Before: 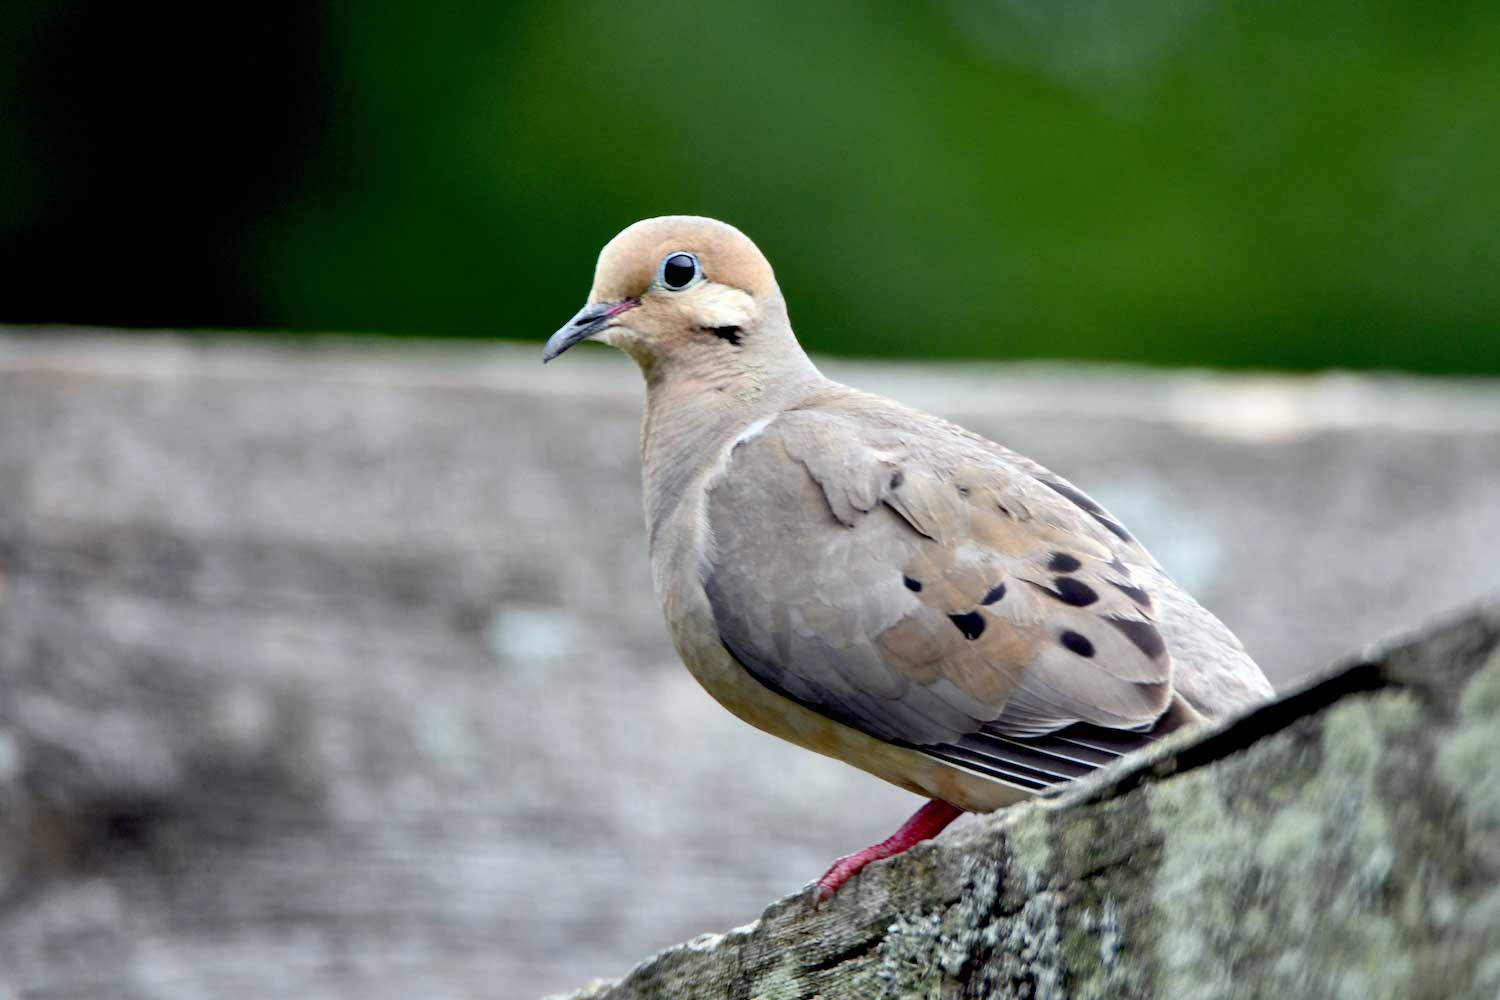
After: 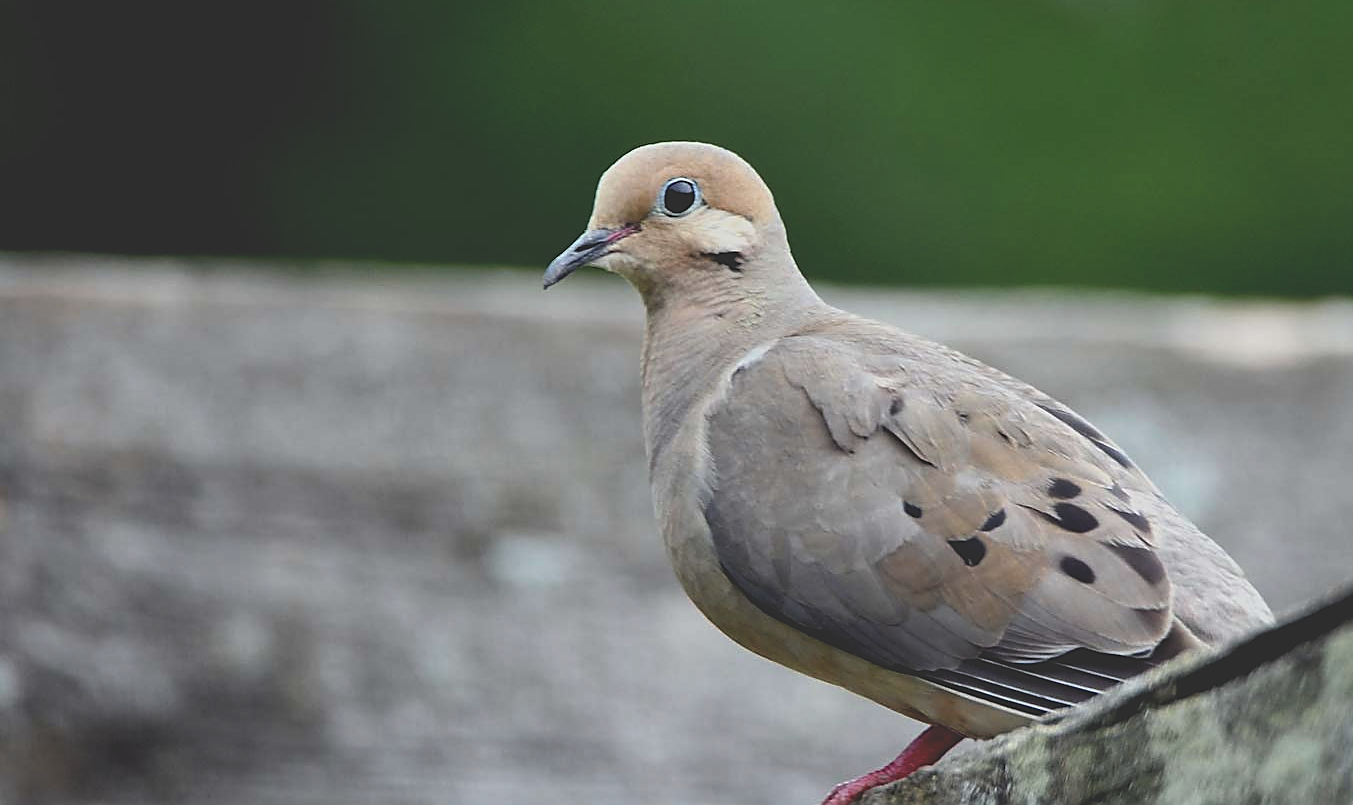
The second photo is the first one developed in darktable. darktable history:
crop: top 7.485%, right 9.769%, bottom 11.955%
sharpen: radius 1.363, amount 1.243, threshold 0.608
base curve: curves: ch0 [(0, 0) (0.989, 0.992)], preserve colors none
exposure: black level correction -0.037, exposure -0.496 EV, compensate highlight preservation false
